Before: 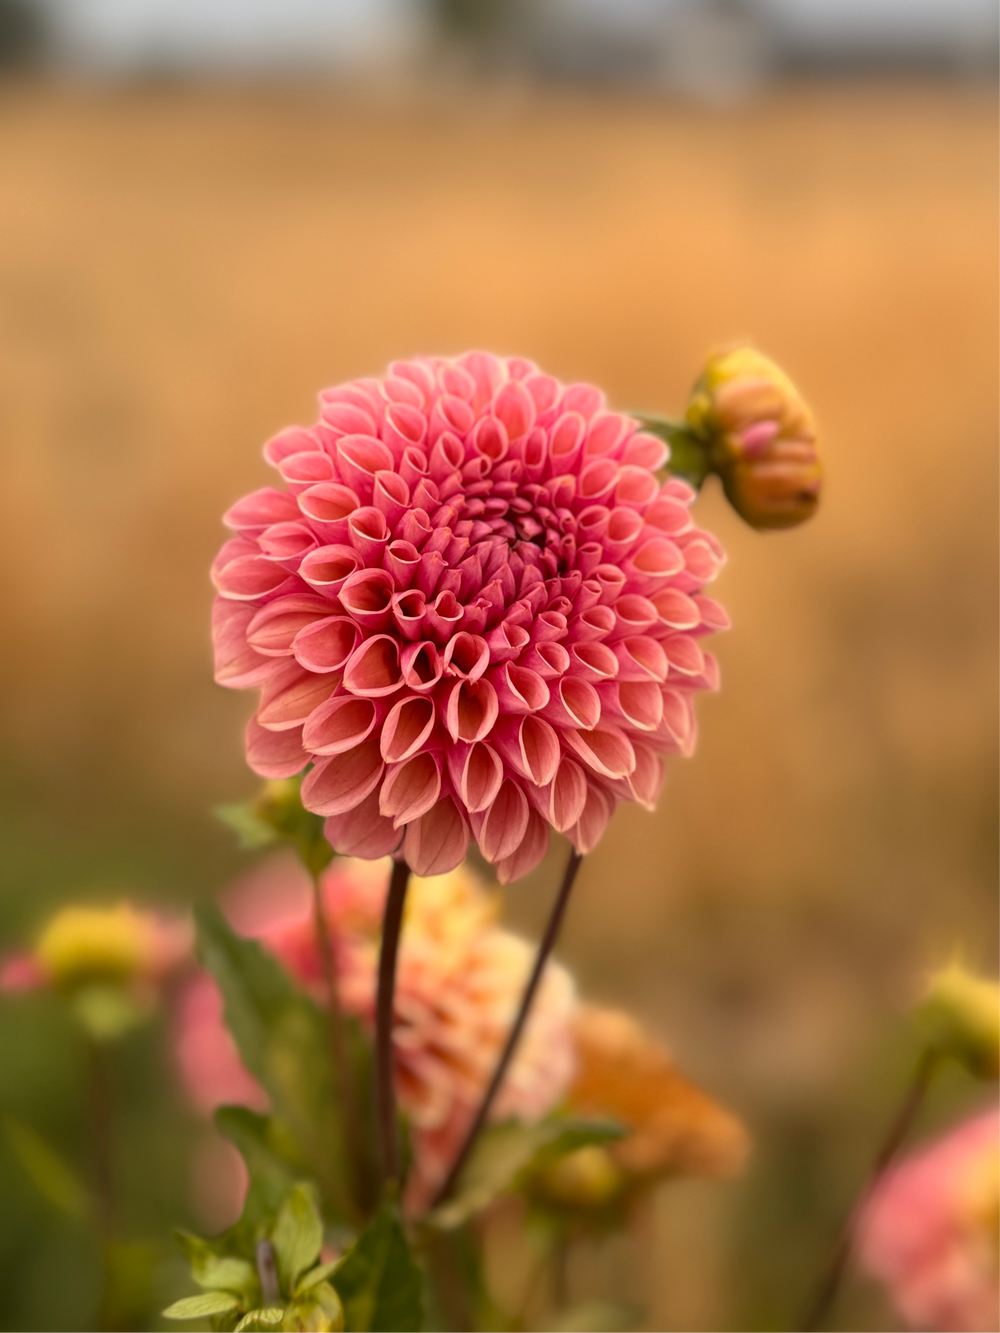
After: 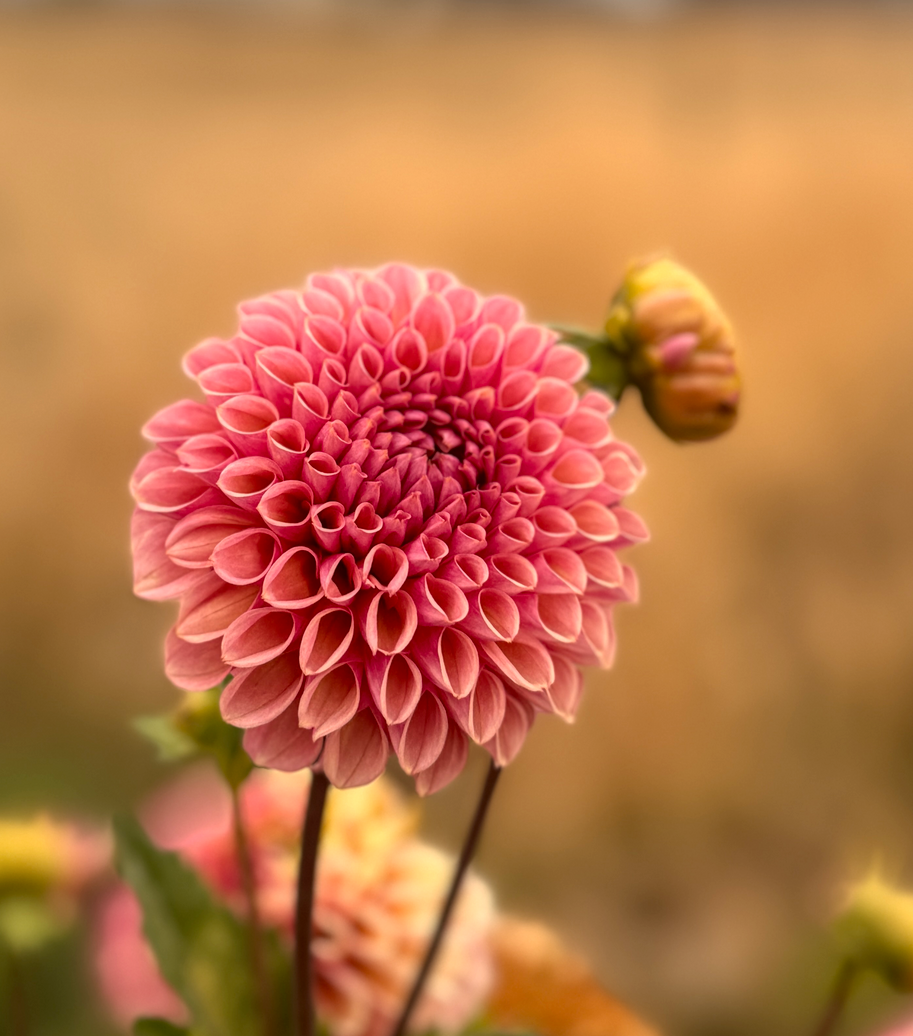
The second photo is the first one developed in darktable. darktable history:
exposure: black level correction 0.001, compensate highlight preservation false
local contrast: on, module defaults
crop: left 8.155%, top 6.611%, bottom 15.385%
